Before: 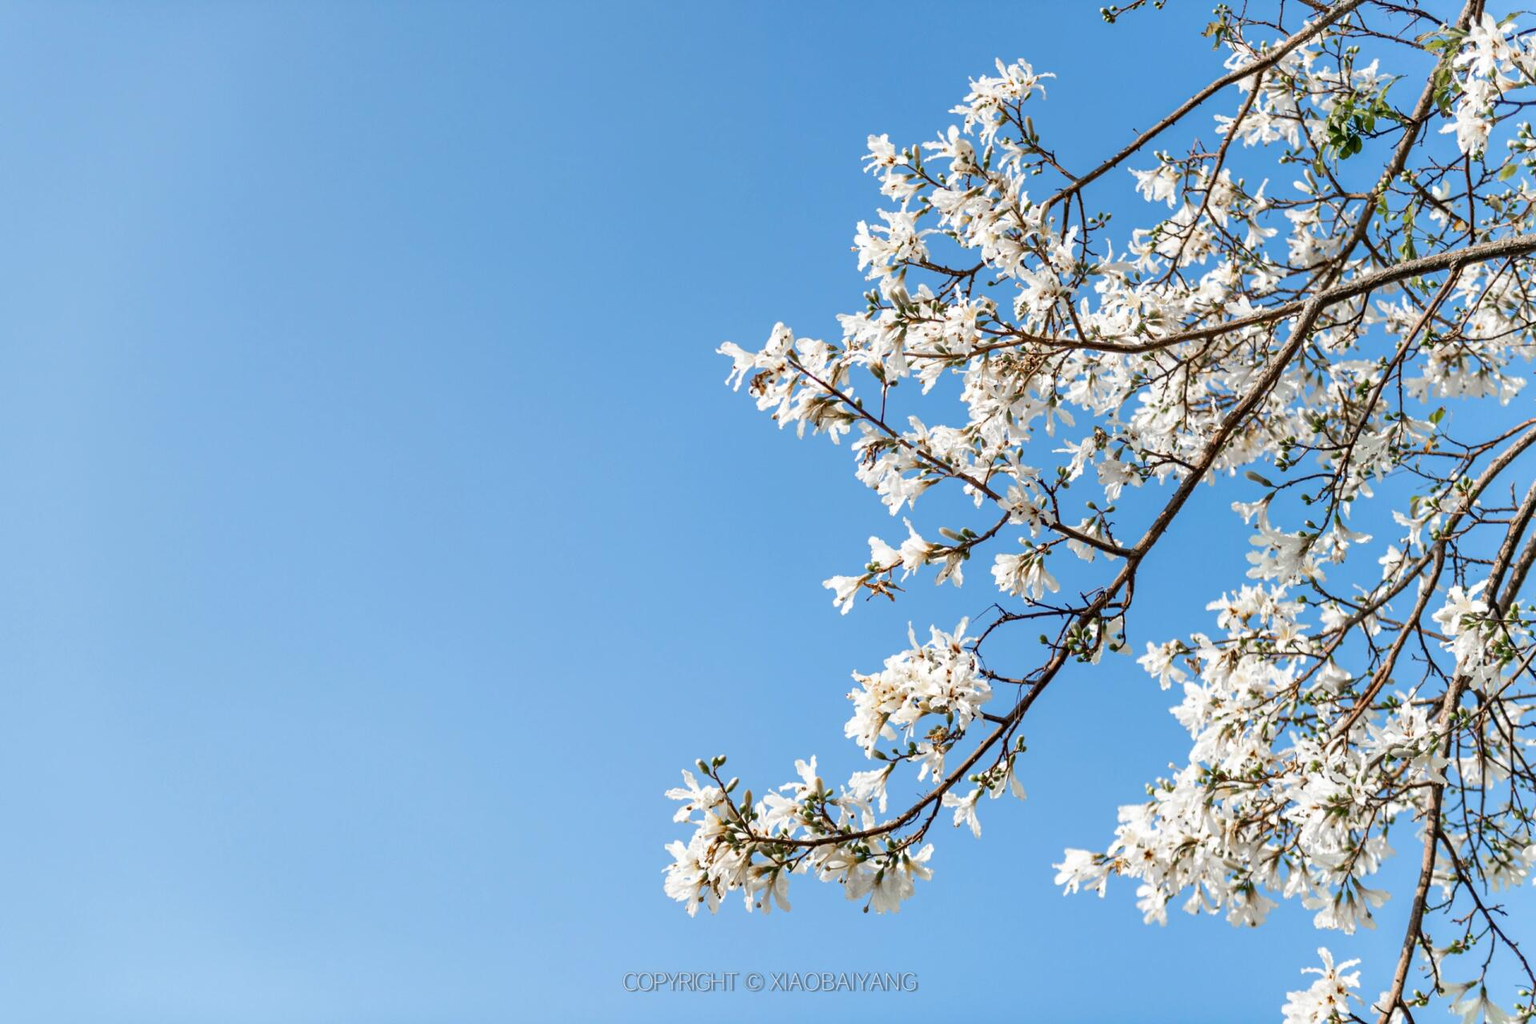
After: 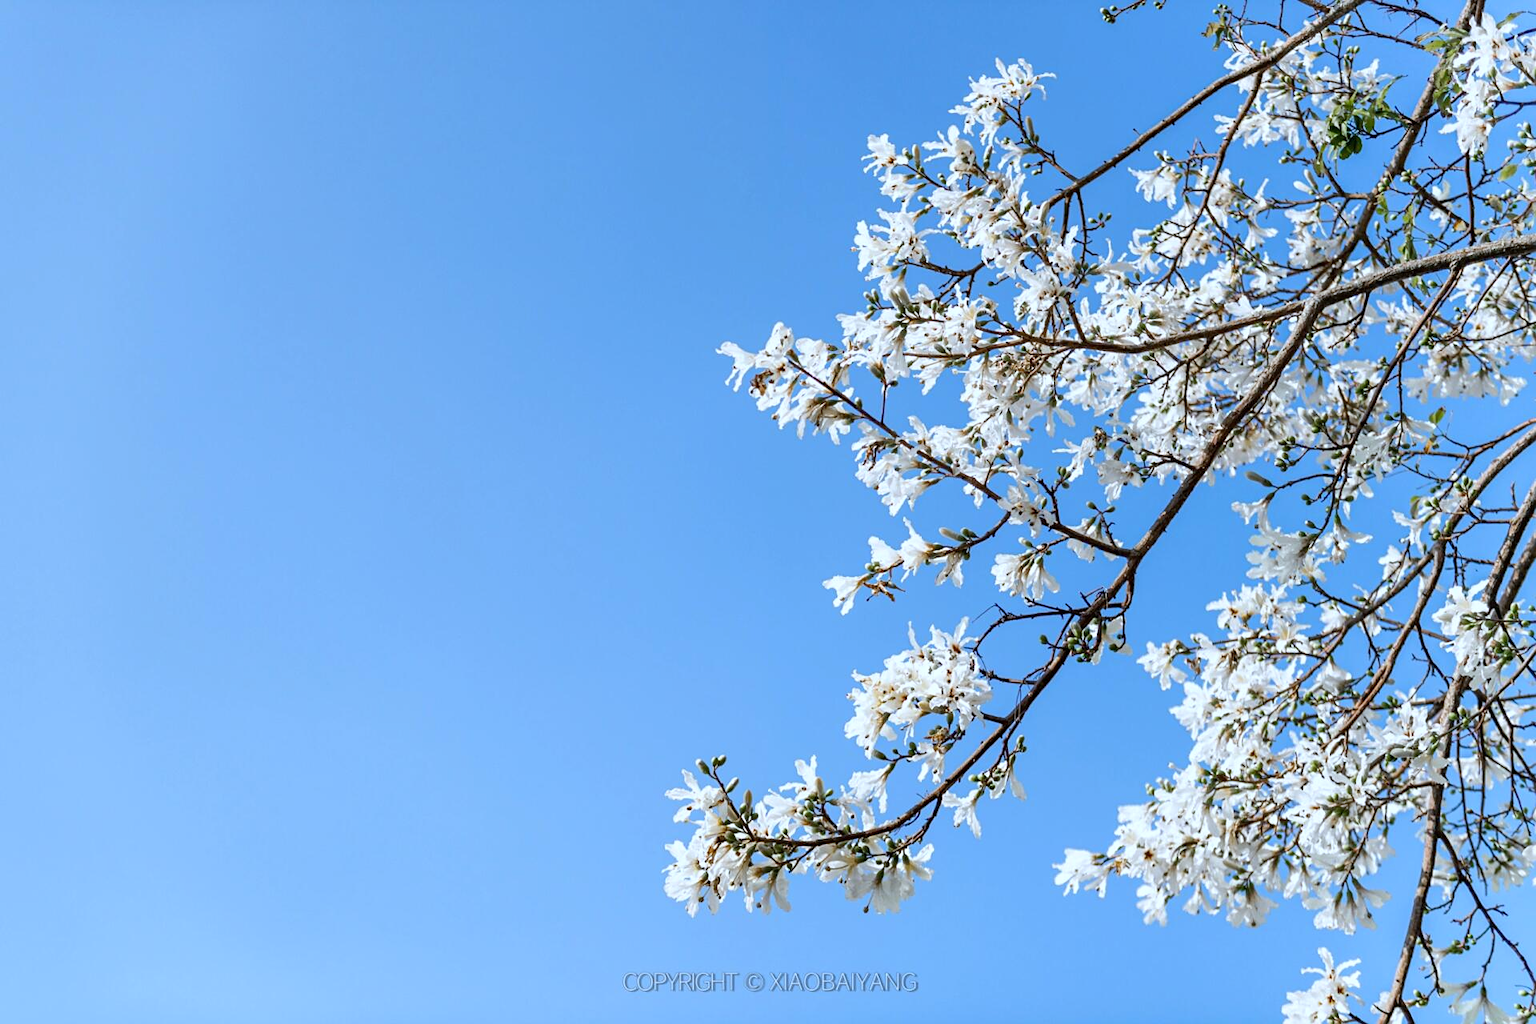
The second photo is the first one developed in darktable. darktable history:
sharpen: amount 0.2
white balance: red 0.924, blue 1.095
